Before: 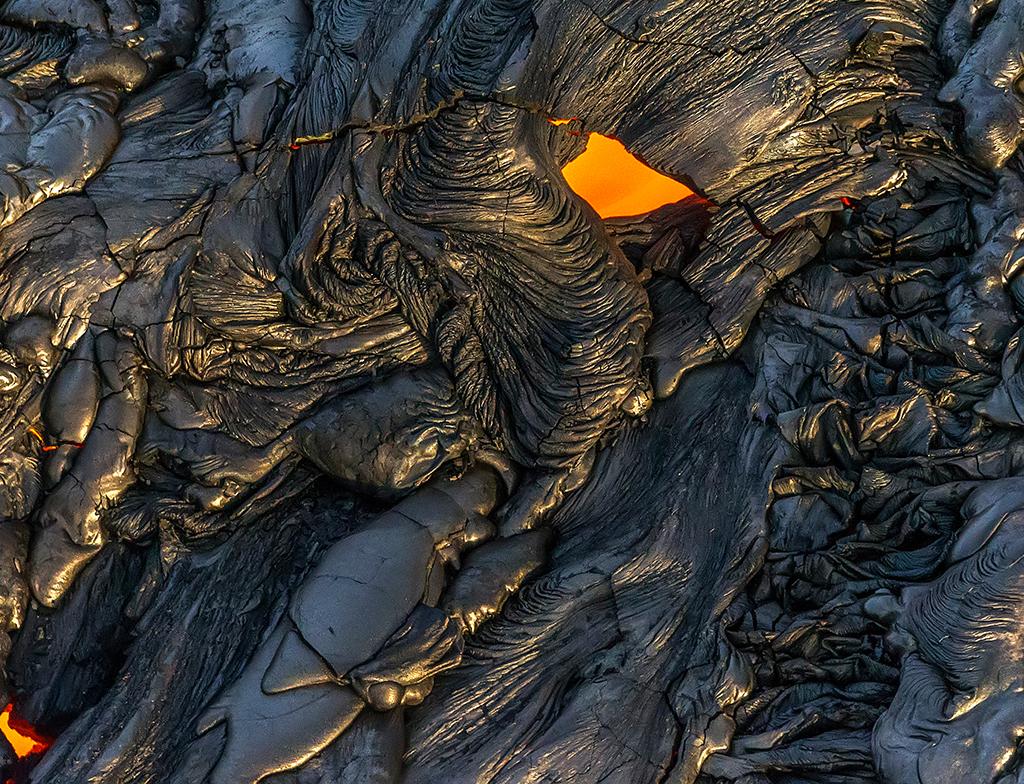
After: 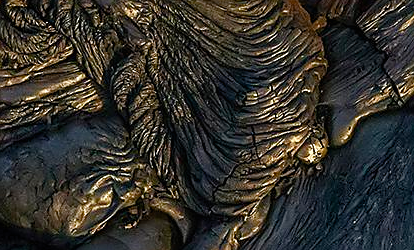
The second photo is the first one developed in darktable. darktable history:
crop: left 31.751%, top 32.172%, right 27.8%, bottom 35.83%
sharpen: radius 1.864, amount 0.398, threshold 1.271
local contrast: mode bilateral grid, contrast 100, coarseness 100, detail 91%, midtone range 0.2
color balance rgb: perceptual saturation grading › global saturation 20%, perceptual saturation grading › highlights -50%, perceptual saturation grading › shadows 30%
